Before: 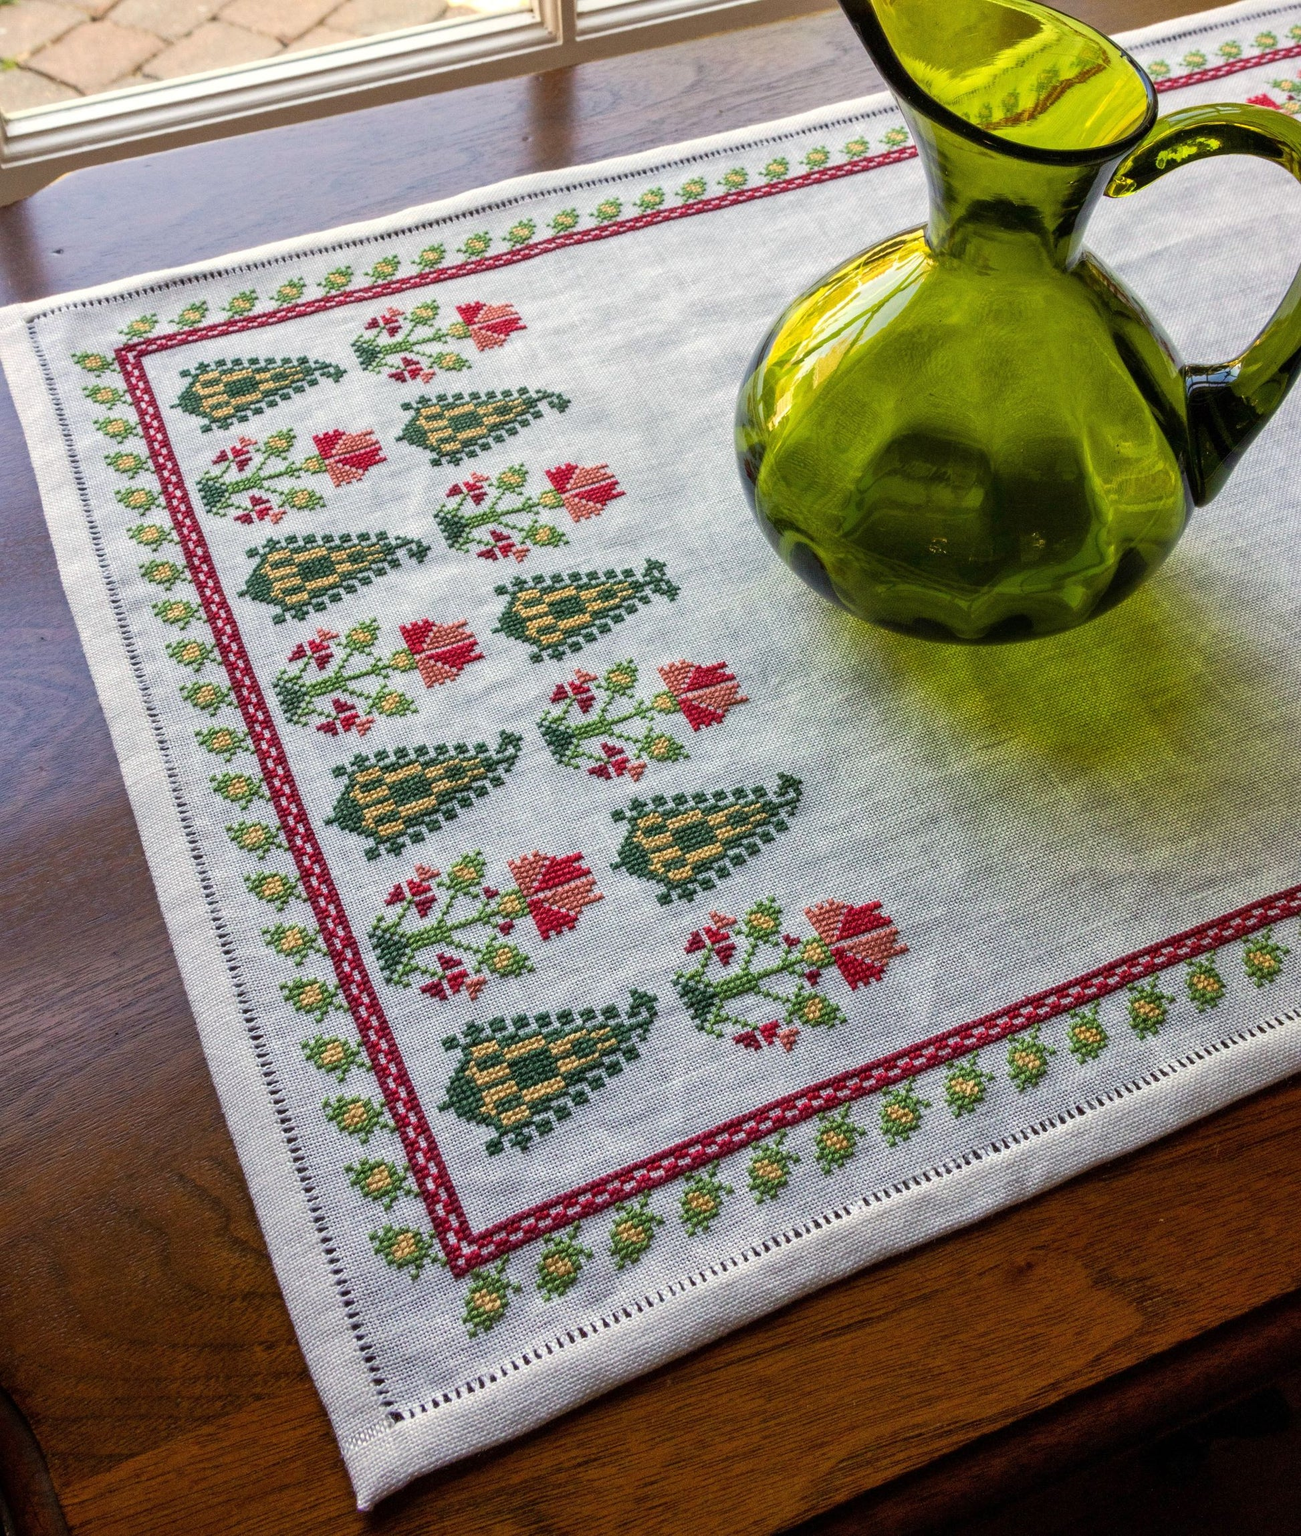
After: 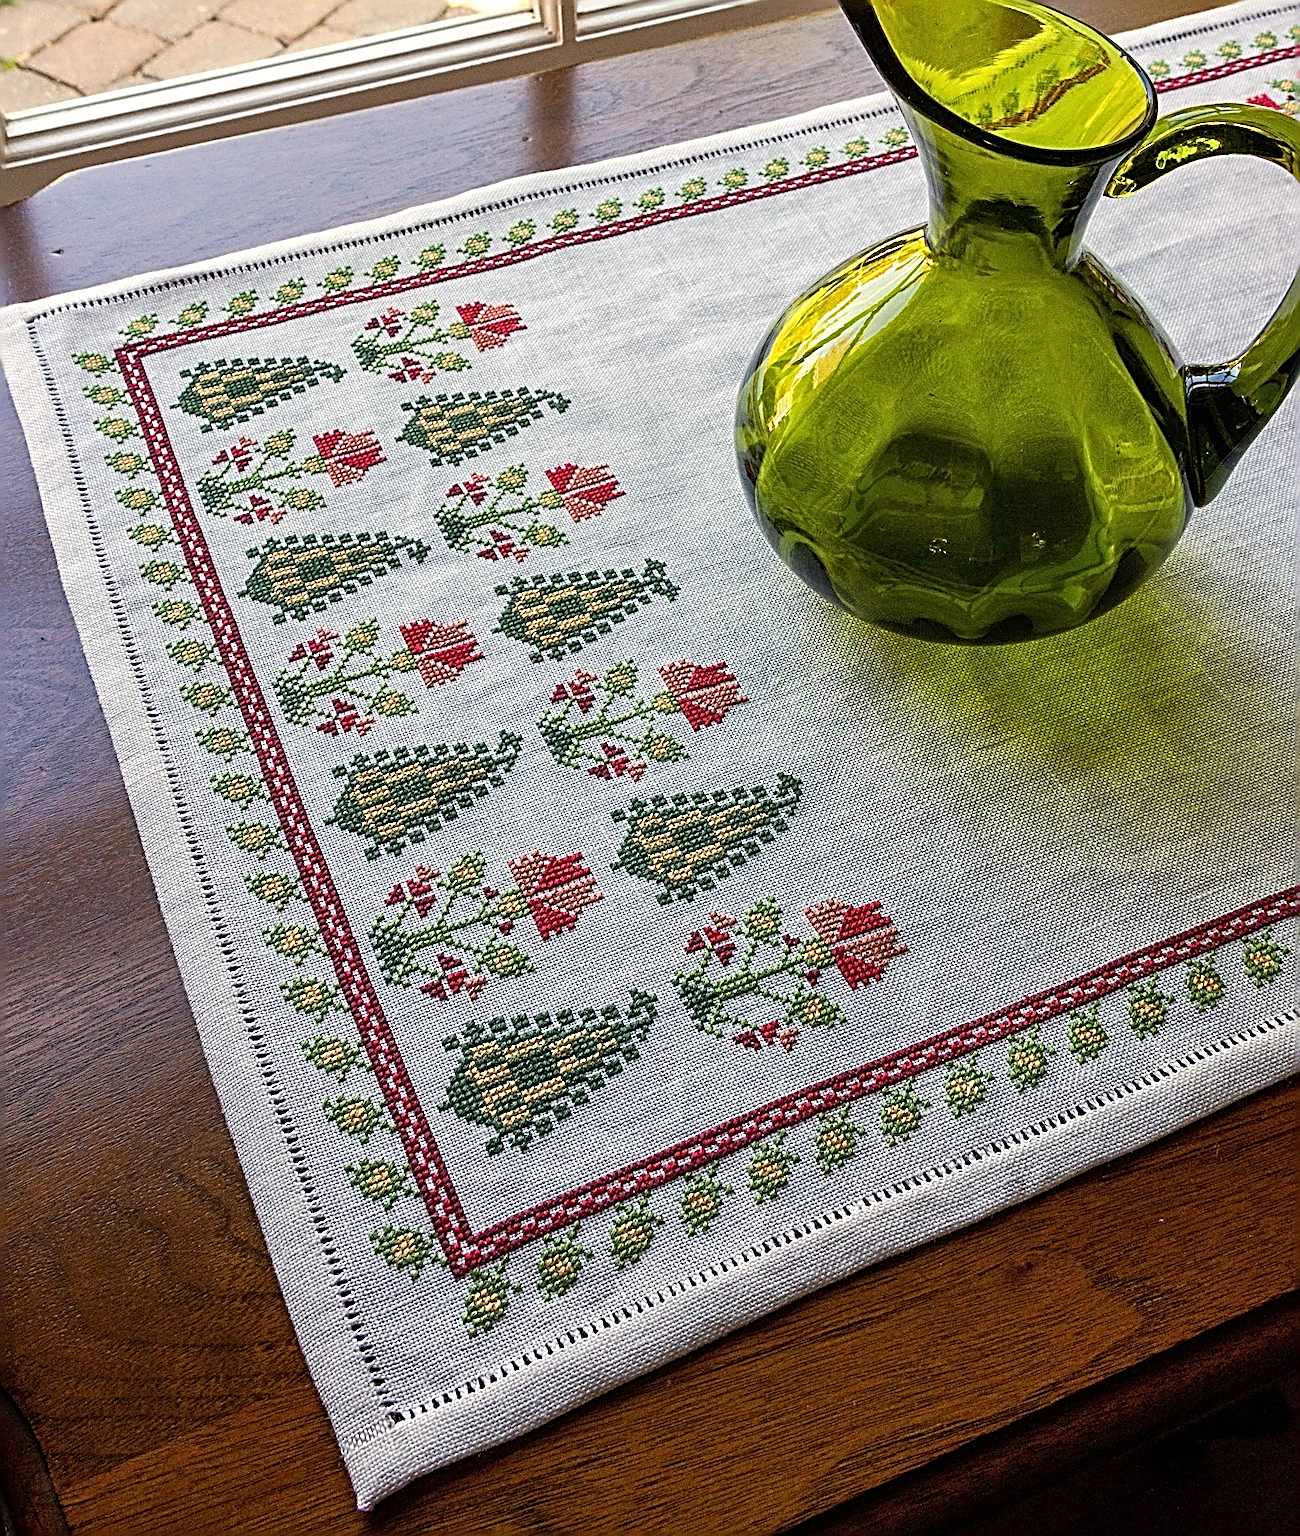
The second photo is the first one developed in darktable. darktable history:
sharpen: radius 3.2, amount 1.721
